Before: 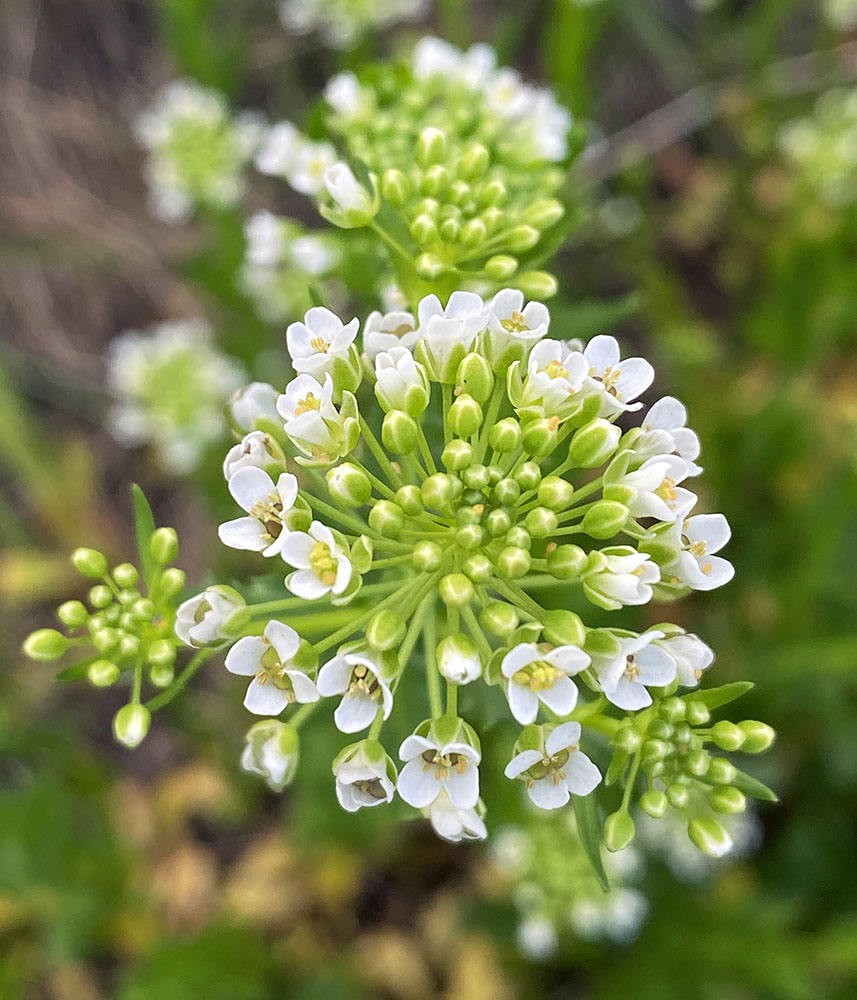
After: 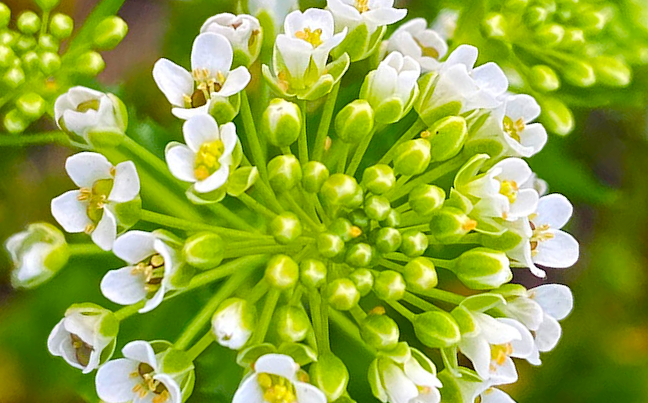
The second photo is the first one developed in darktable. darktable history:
color balance rgb: global offset › luminance 0.482%, linear chroma grading › global chroma 15.521%, perceptual saturation grading › global saturation 26.382%, perceptual saturation grading › highlights -28.74%, perceptual saturation grading › mid-tones 15.86%, perceptual saturation grading › shadows 33.363%, global vibrance 15.205%
crop and rotate: angle -45.61°, top 16.313%, right 0.773%, bottom 11.645%
